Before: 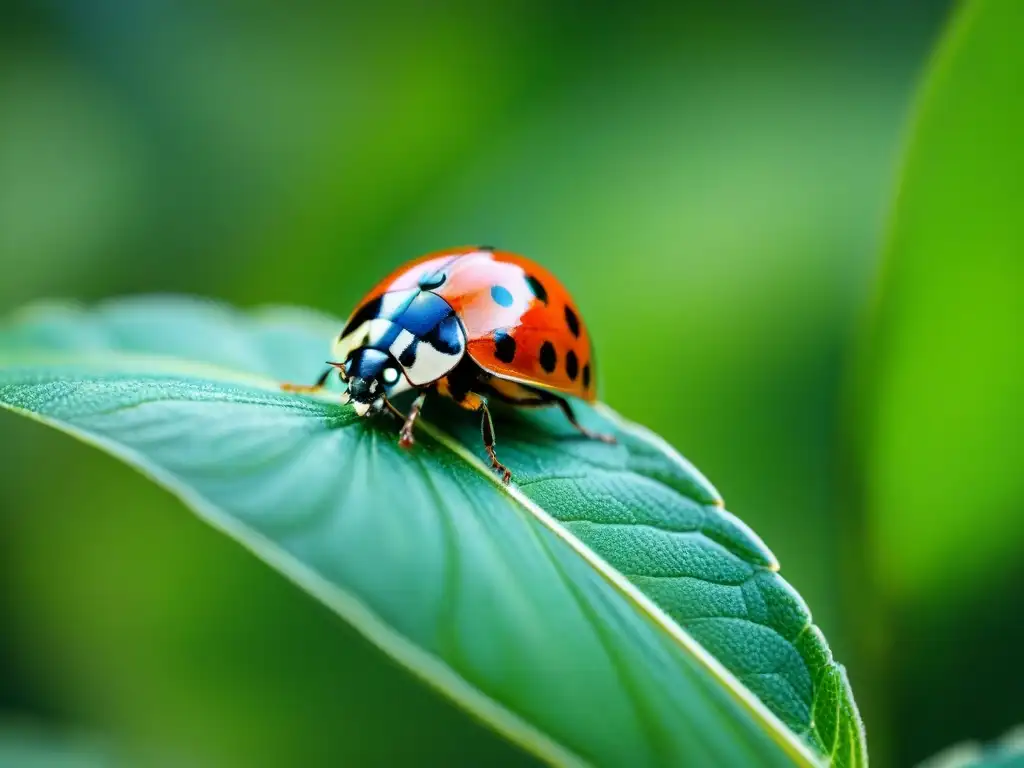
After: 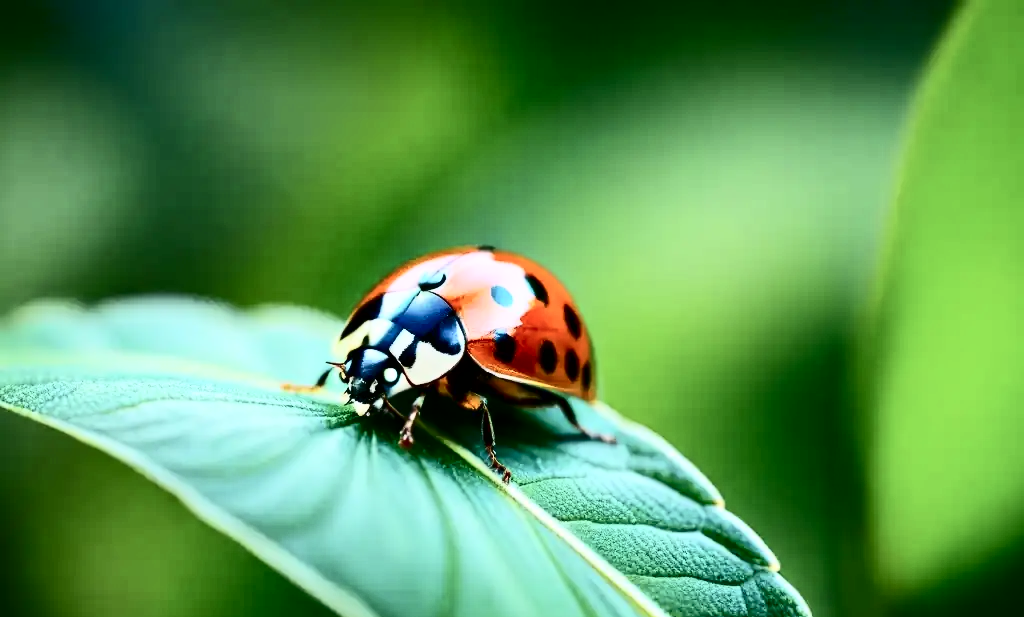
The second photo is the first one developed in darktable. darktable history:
crop: bottom 19.553%
contrast brightness saturation: contrast 0.494, saturation -0.087
